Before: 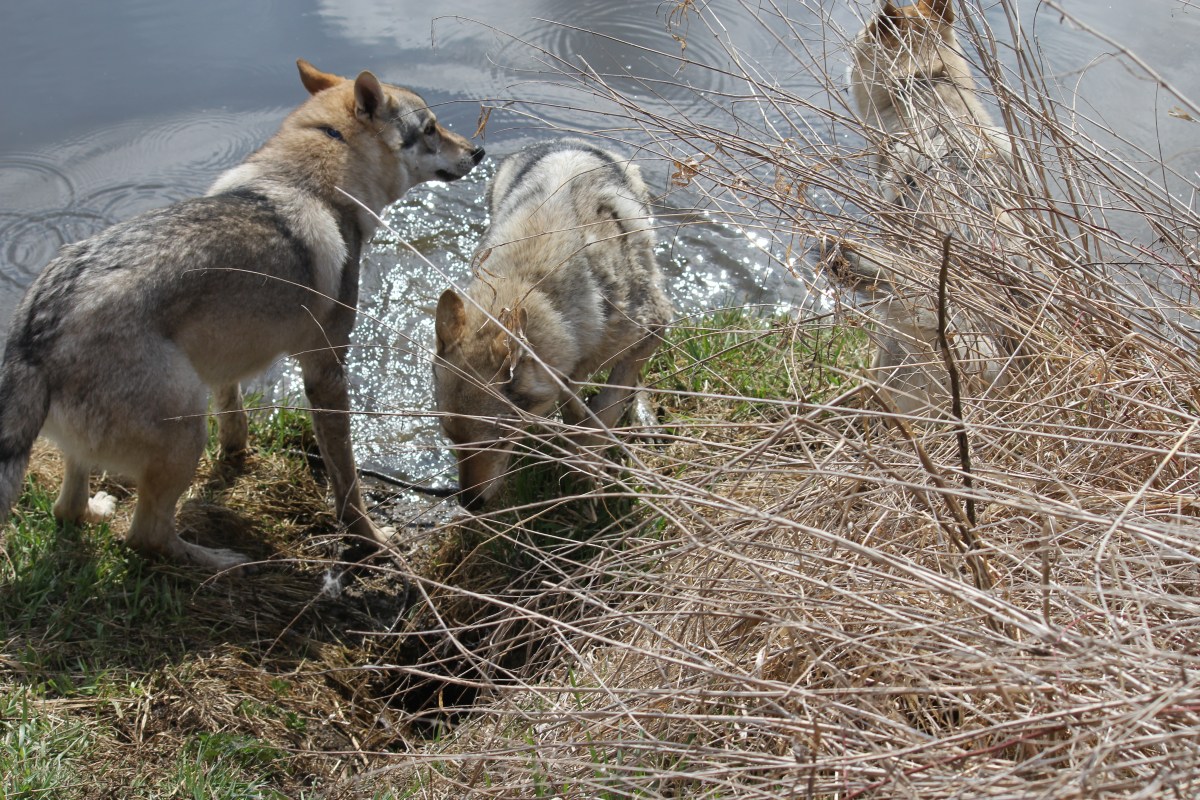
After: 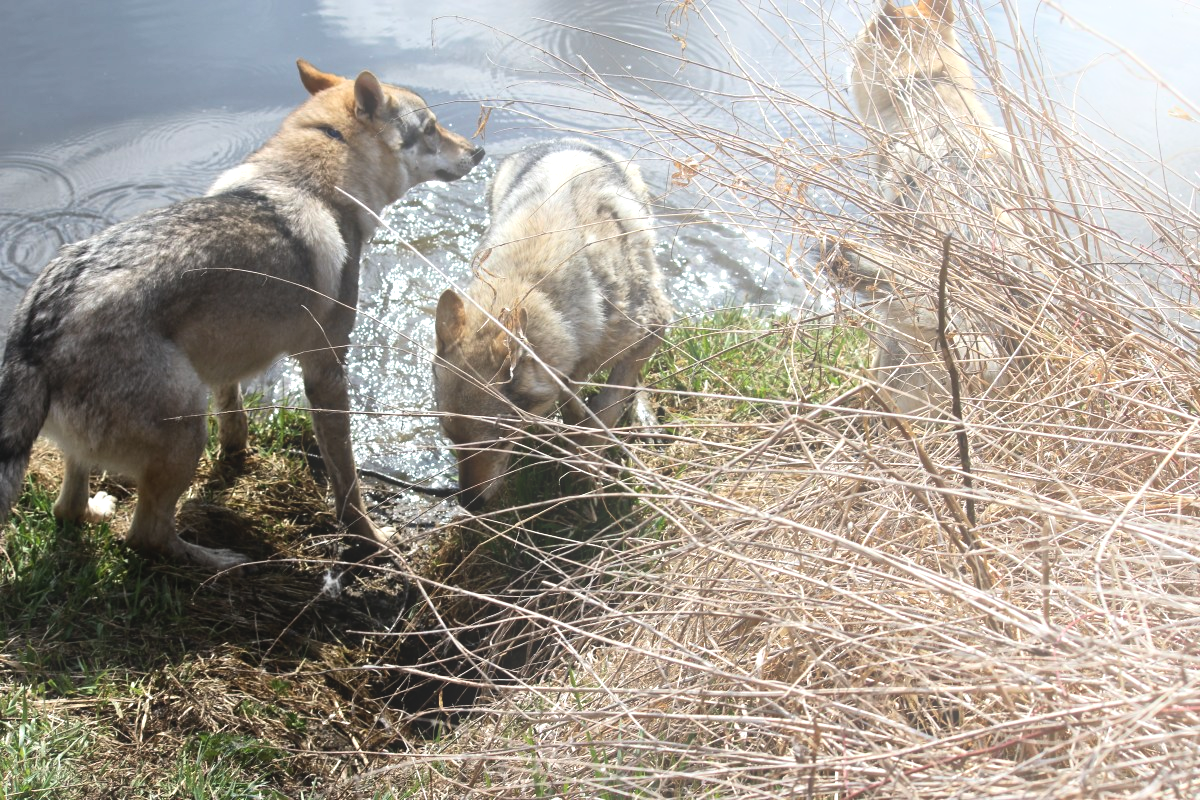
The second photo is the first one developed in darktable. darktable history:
exposure: compensate highlight preservation false
tone equalizer: -8 EV -0.75 EV, -7 EV -0.7 EV, -6 EV -0.6 EV, -5 EV -0.4 EV, -3 EV 0.4 EV, -2 EV 0.6 EV, -1 EV 0.7 EV, +0 EV 0.75 EV, edges refinement/feathering 500, mask exposure compensation -1.57 EV, preserve details no
bloom: on, module defaults
